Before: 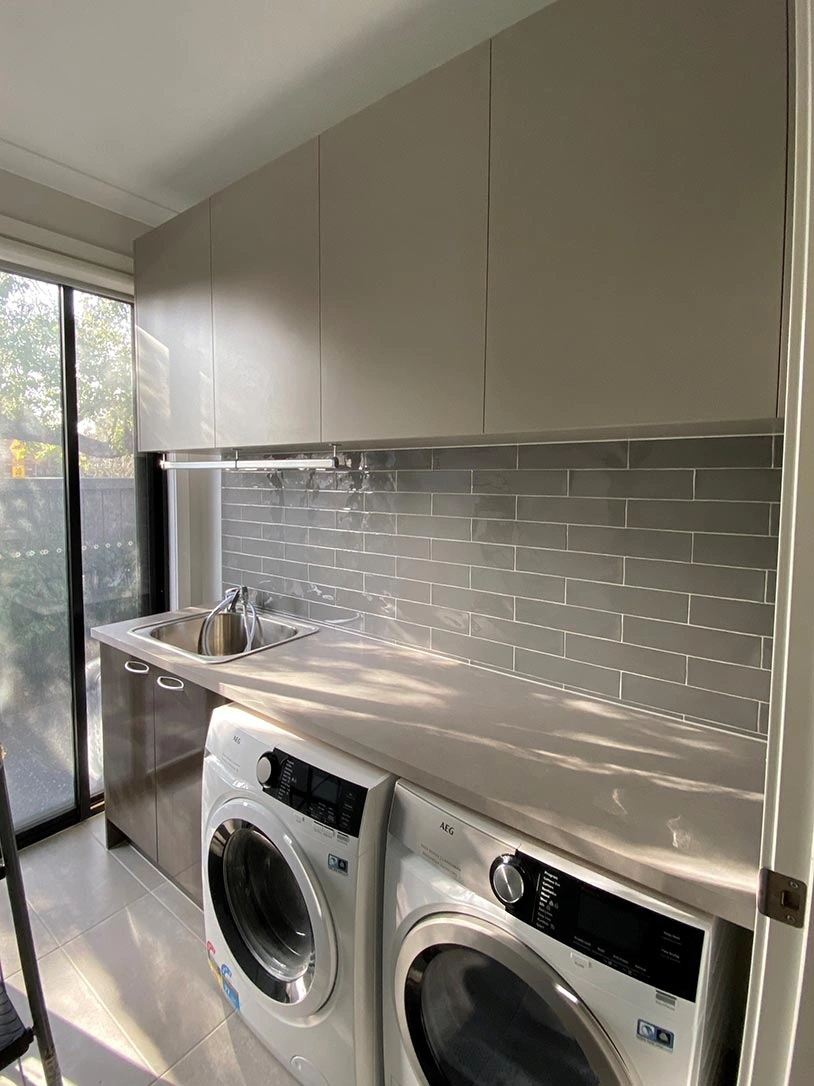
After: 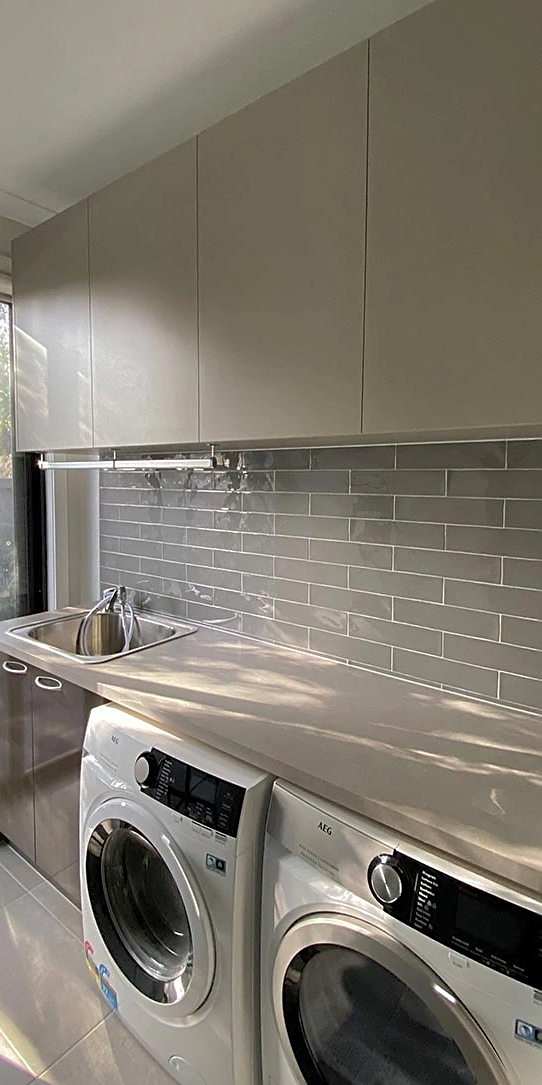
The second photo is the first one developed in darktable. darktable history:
crop and rotate: left 15.055%, right 18.278%
color zones: curves: ch2 [(0, 0.5) (0.143, 0.517) (0.286, 0.571) (0.429, 0.522) (0.571, 0.5) (0.714, 0.5) (0.857, 0.5) (1, 0.5)]
sharpen: on, module defaults
shadows and highlights: on, module defaults
